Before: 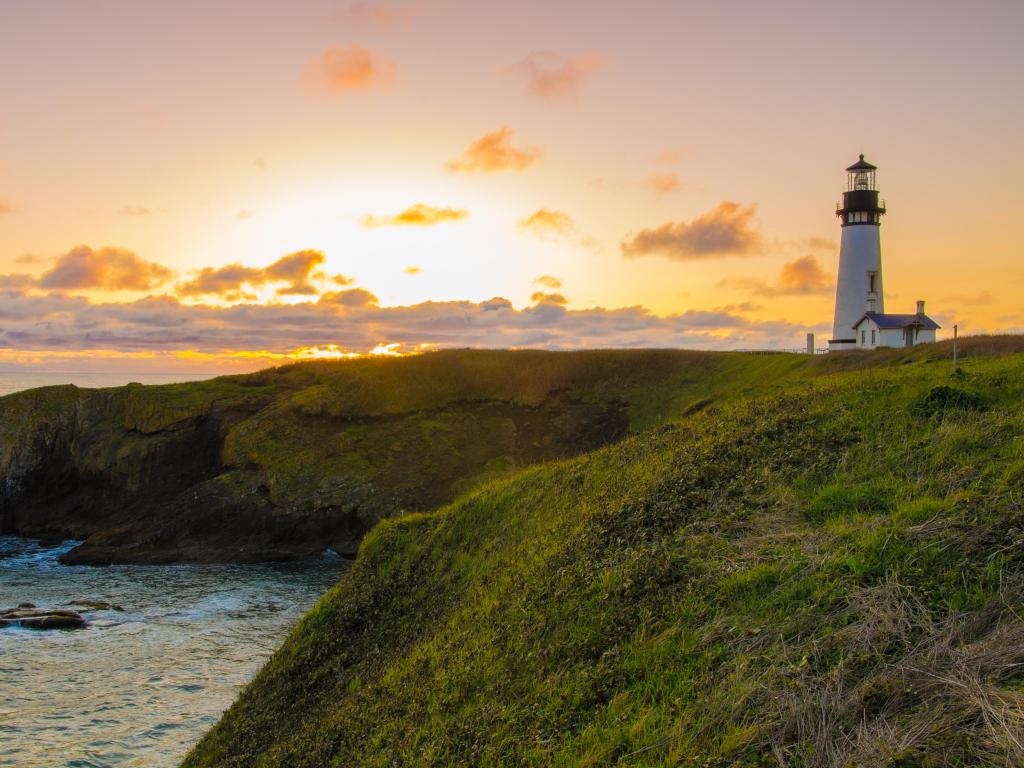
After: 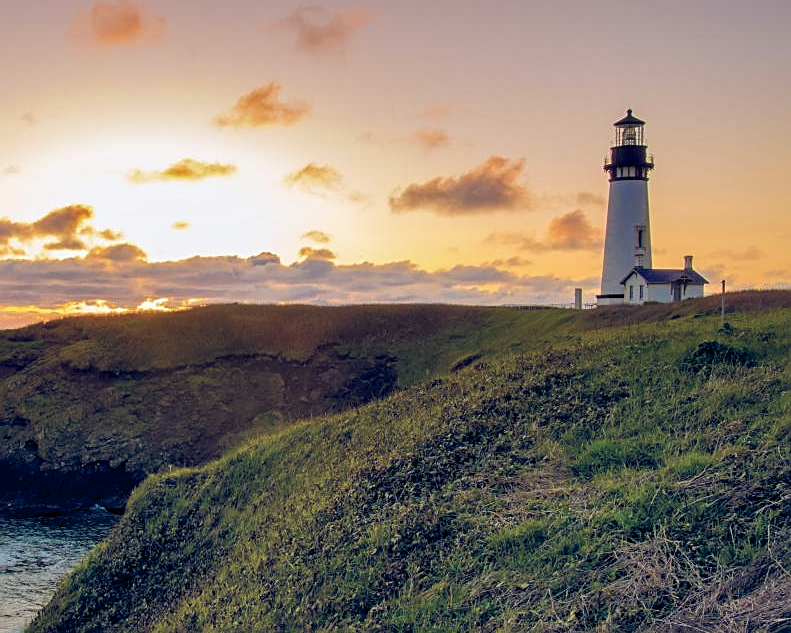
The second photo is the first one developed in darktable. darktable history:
color balance rgb: global offset › luminance -0.298%, global offset › chroma 0.311%, global offset › hue 259.72°, linear chroma grading › shadows -7.116%, linear chroma grading › highlights -7.21%, linear chroma grading › global chroma -10.51%, linear chroma grading › mid-tones -7.602%, perceptual saturation grading › global saturation 2.033%, perceptual saturation grading › highlights -1.756%, perceptual saturation grading › mid-tones 3.731%, perceptual saturation grading › shadows 8.855%, global vibrance 15.938%, saturation formula JzAzBz (2021)
crop: left 22.673%, top 5.875%, bottom 11.653%
shadows and highlights: soften with gaussian
local contrast: mode bilateral grid, contrast 9, coarseness 25, detail 115%, midtone range 0.2
sharpen: amount 0.558
